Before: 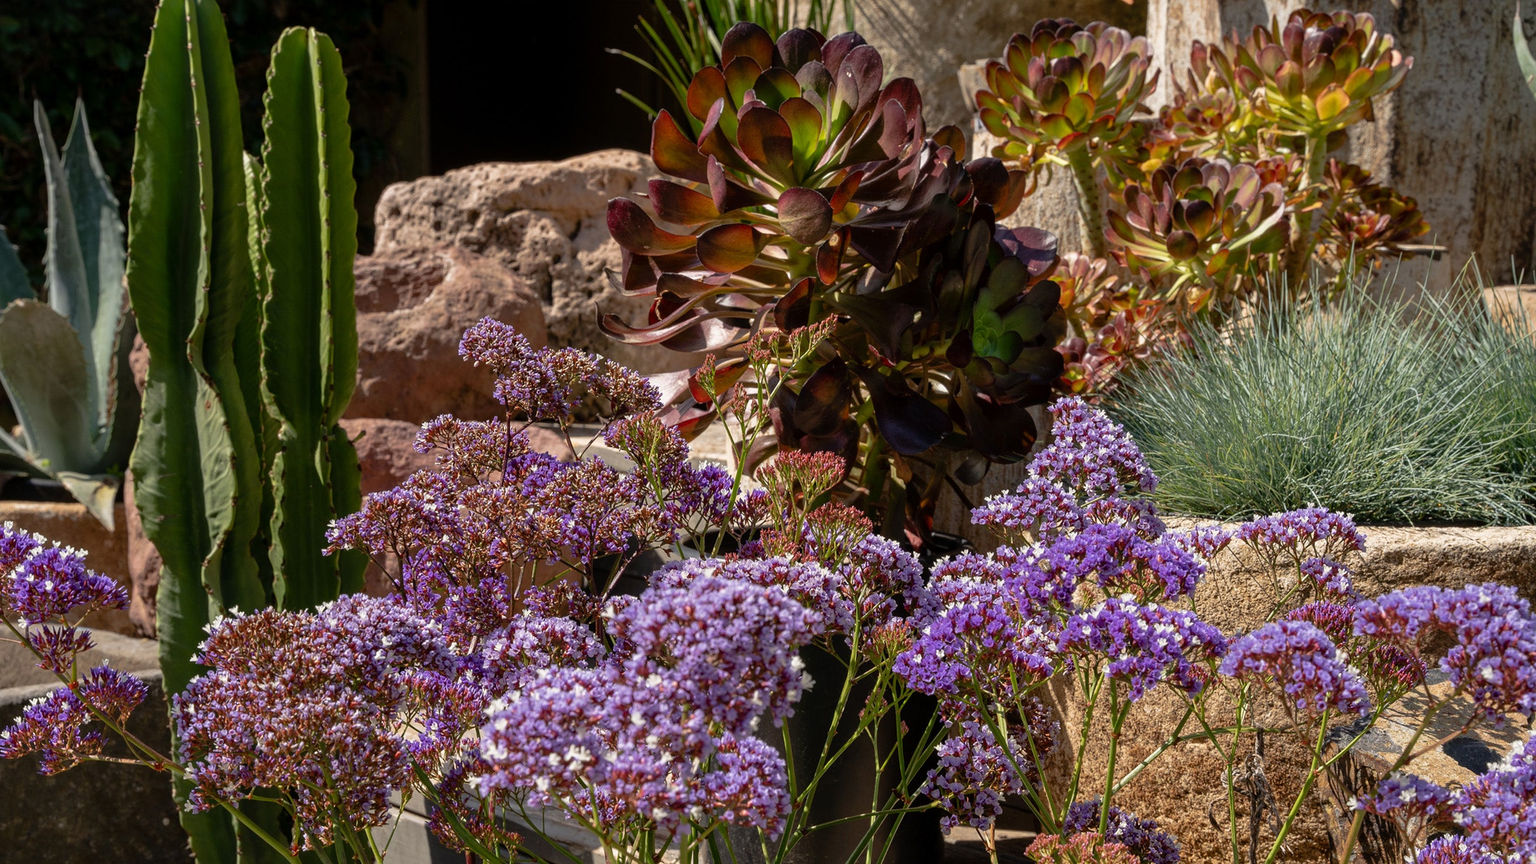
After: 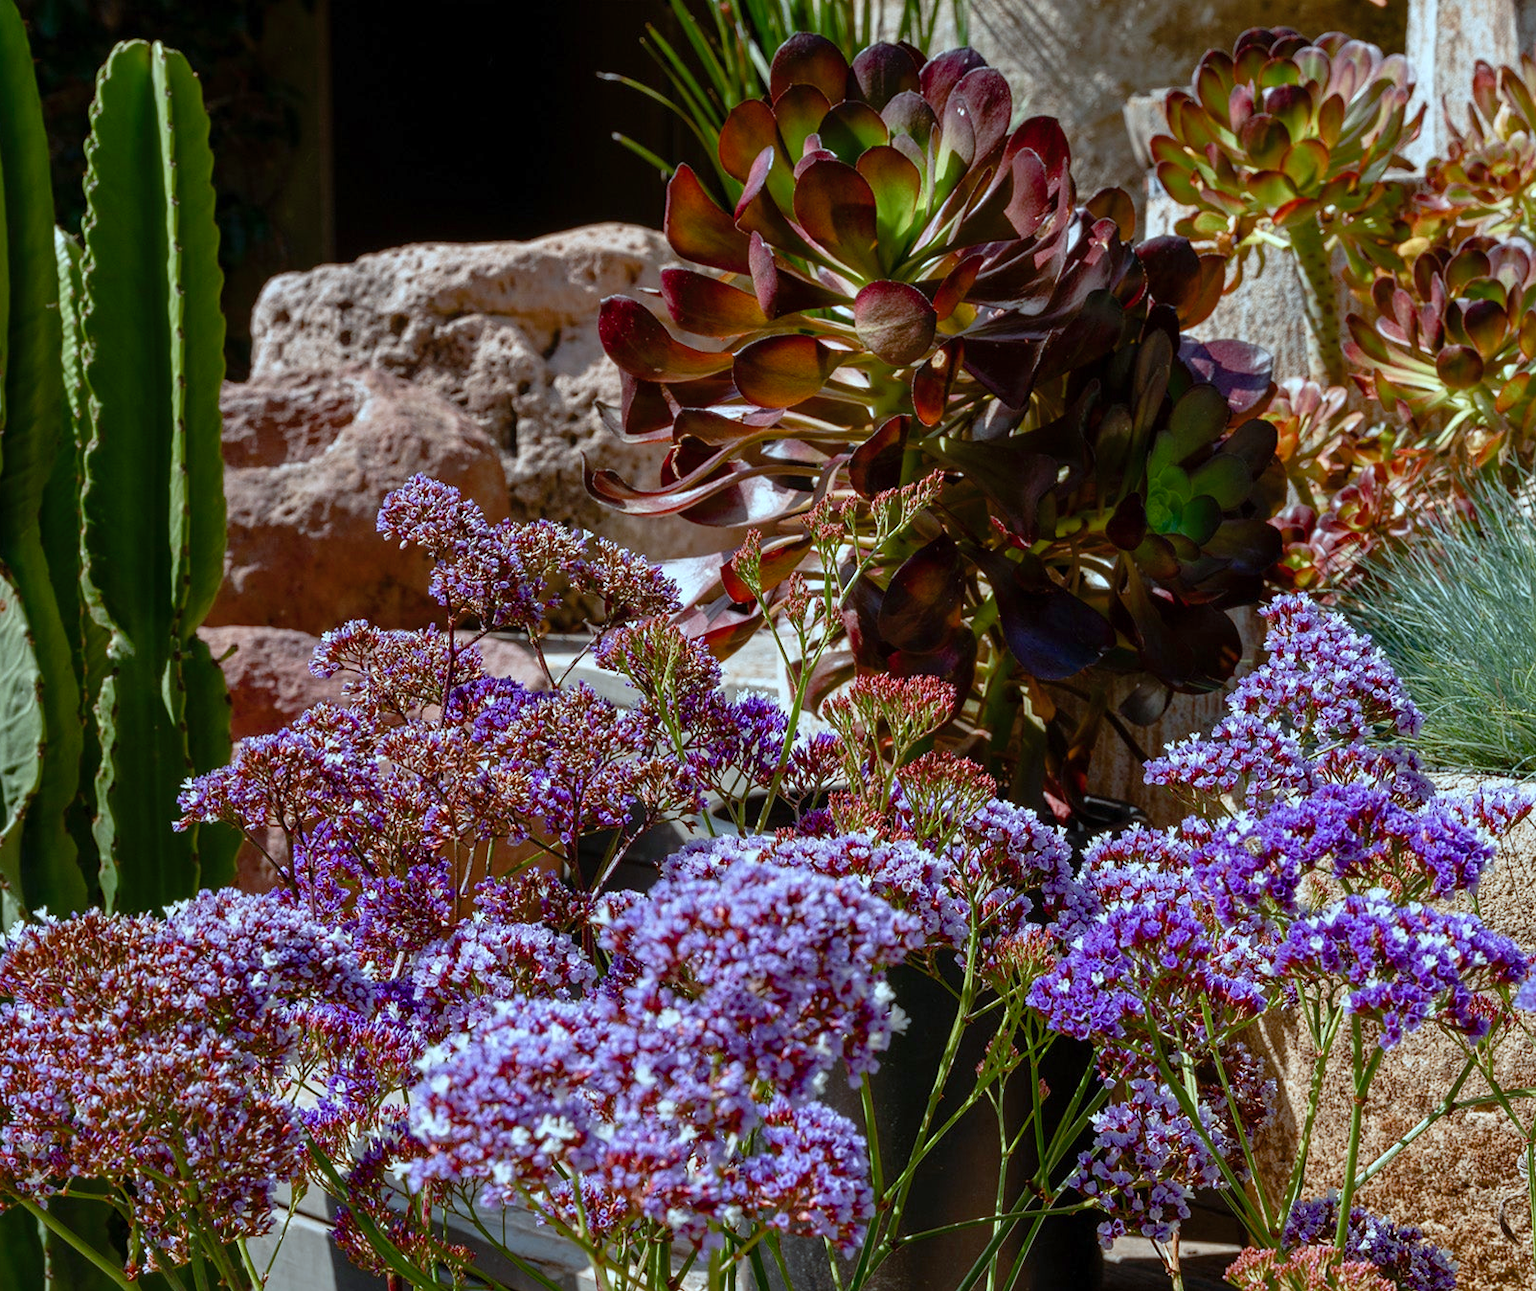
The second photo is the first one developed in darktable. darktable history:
crop and rotate: left 13.488%, right 19.646%
levels: levels [0, 0.478, 1]
color balance rgb: perceptual saturation grading › global saturation 0.679%, perceptual saturation grading › highlights -14.752%, perceptual saturation grading › shadows 25.03%, saturation formula JzAzBz (2021)
color correction: highlights a* -10.57, highlights b* -19.19
